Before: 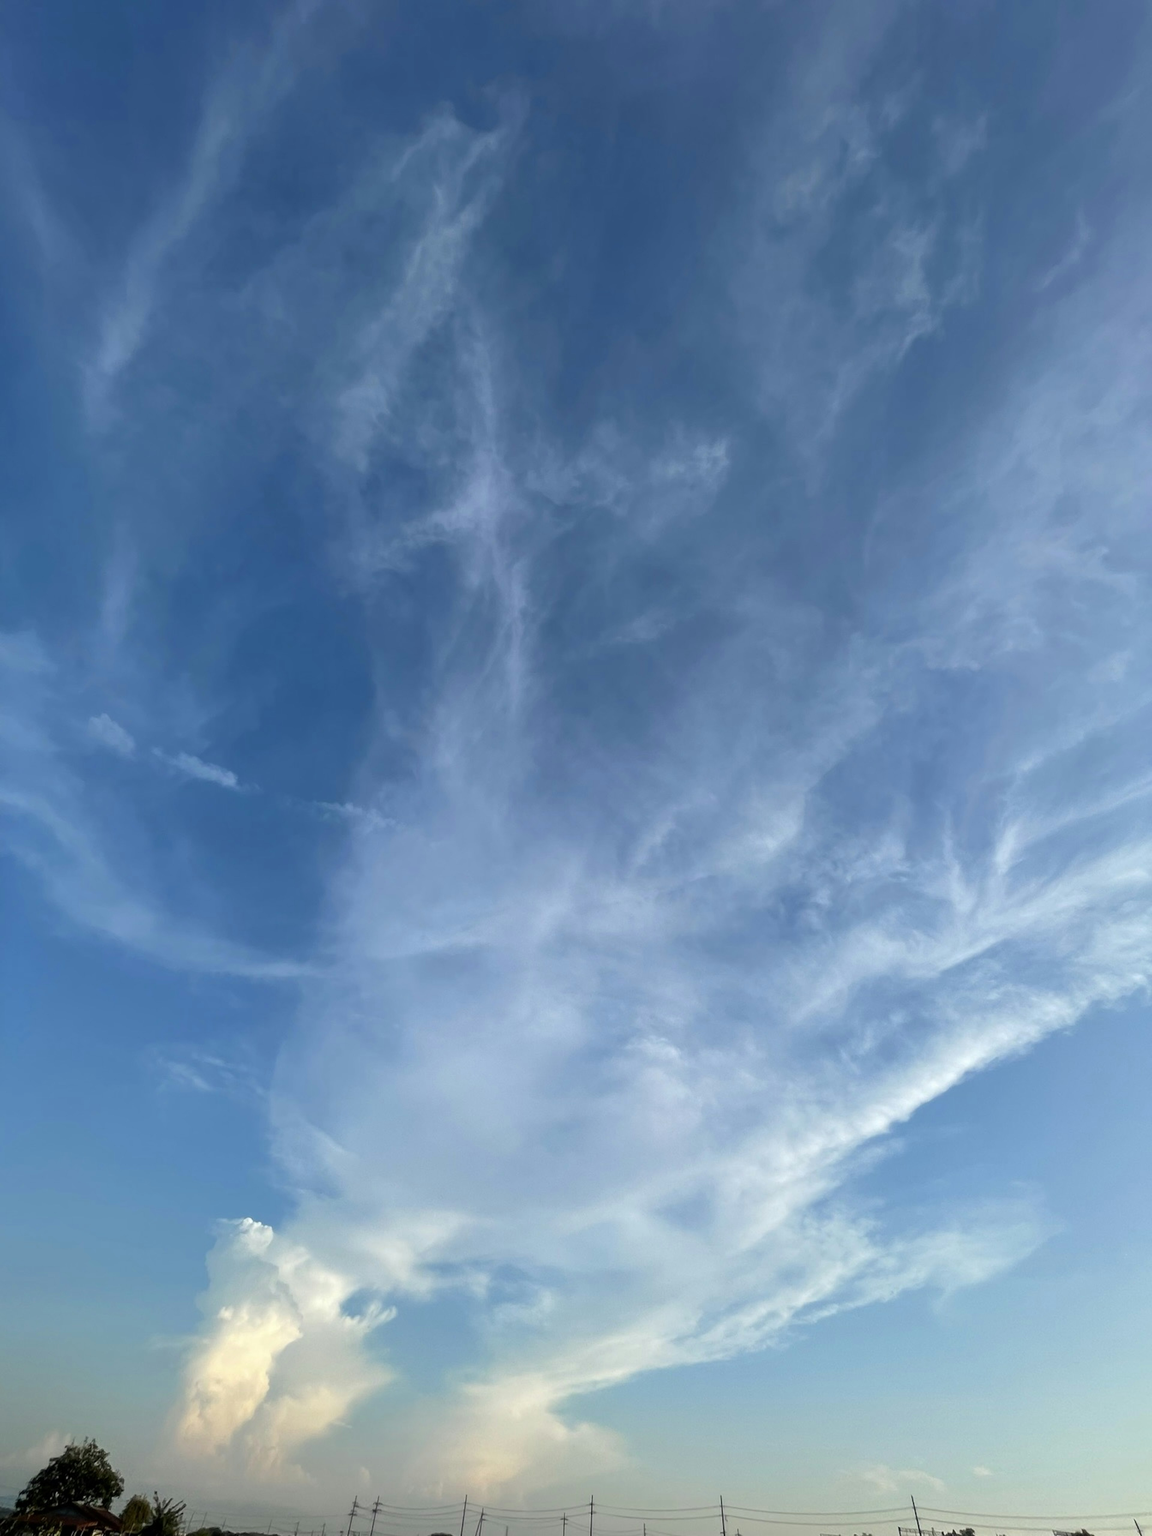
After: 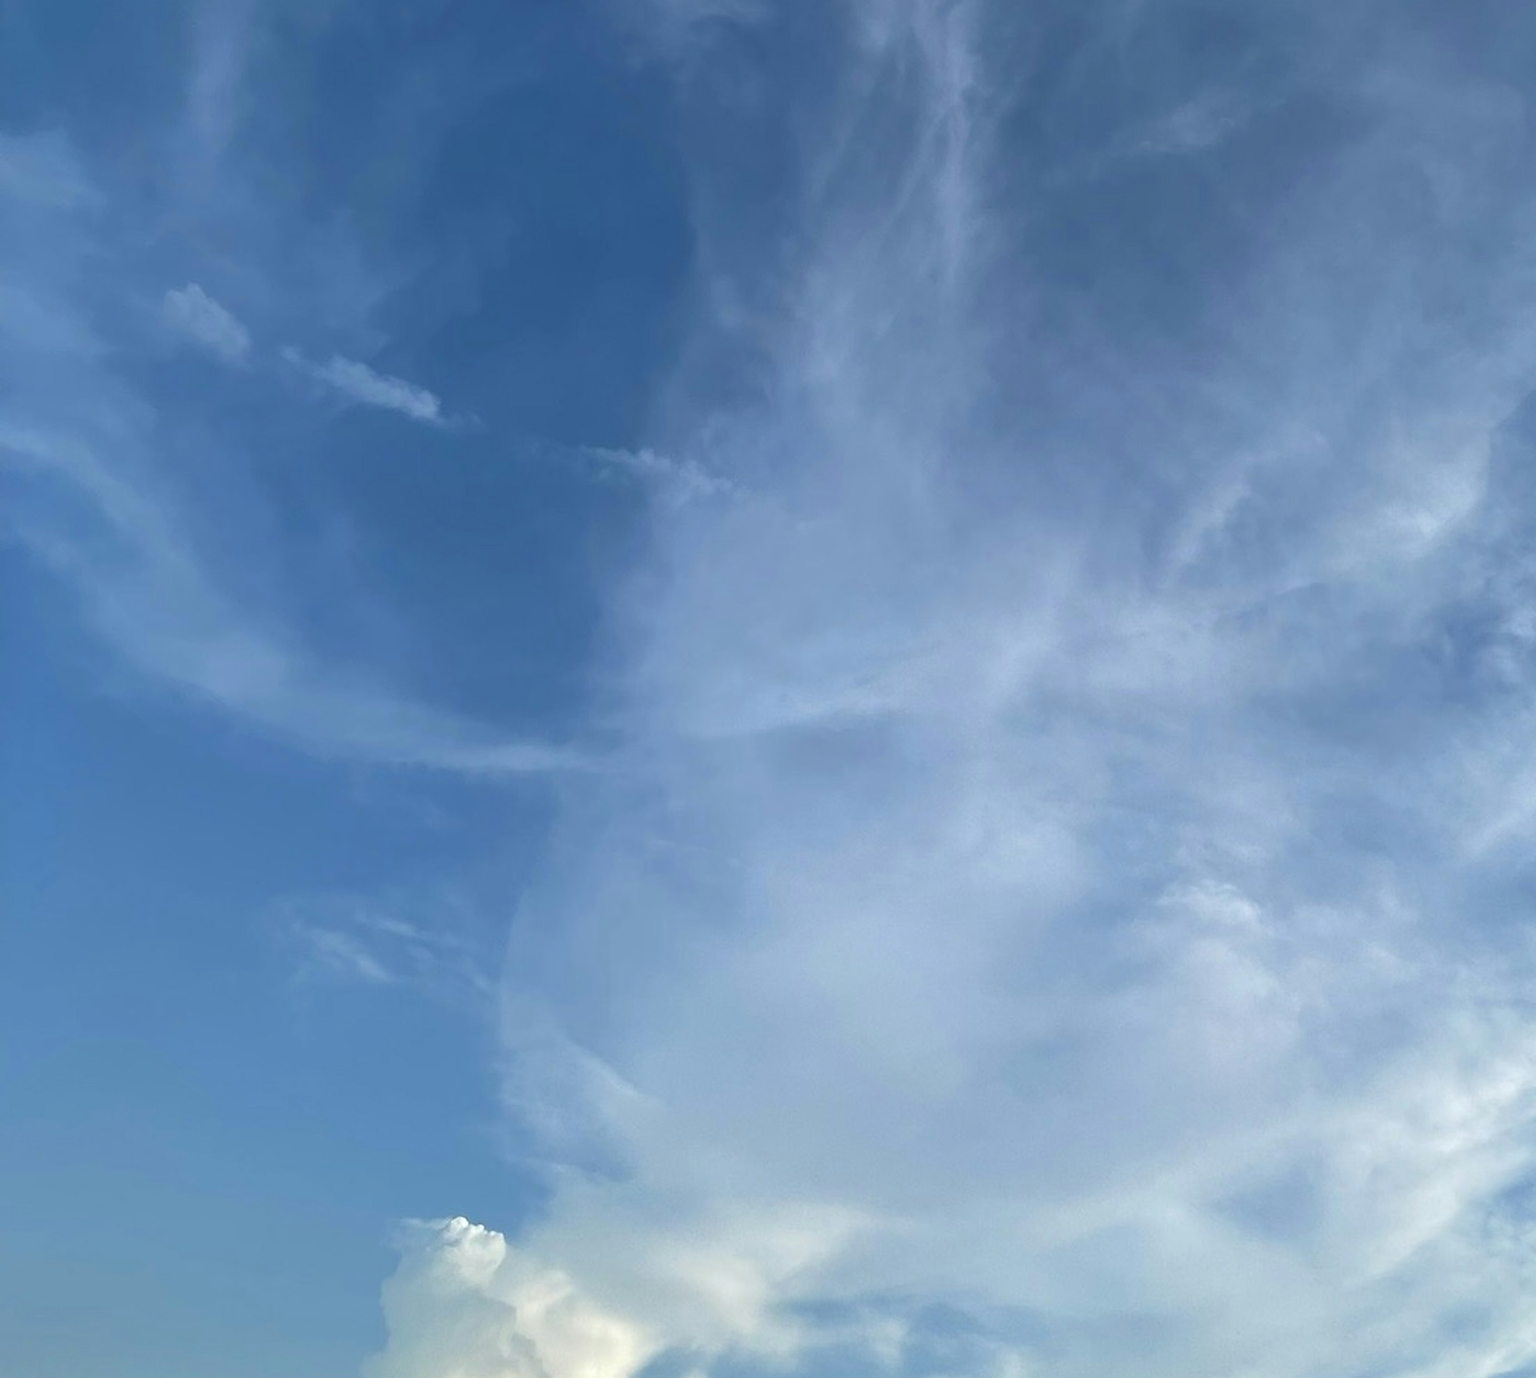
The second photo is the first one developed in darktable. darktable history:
sharpen: radius 1.4, amount 1.25, threshold 0.7
crop: top 36.498%, right 27.964%, bottom 14.995%
tone equalizer: on, module defaults
